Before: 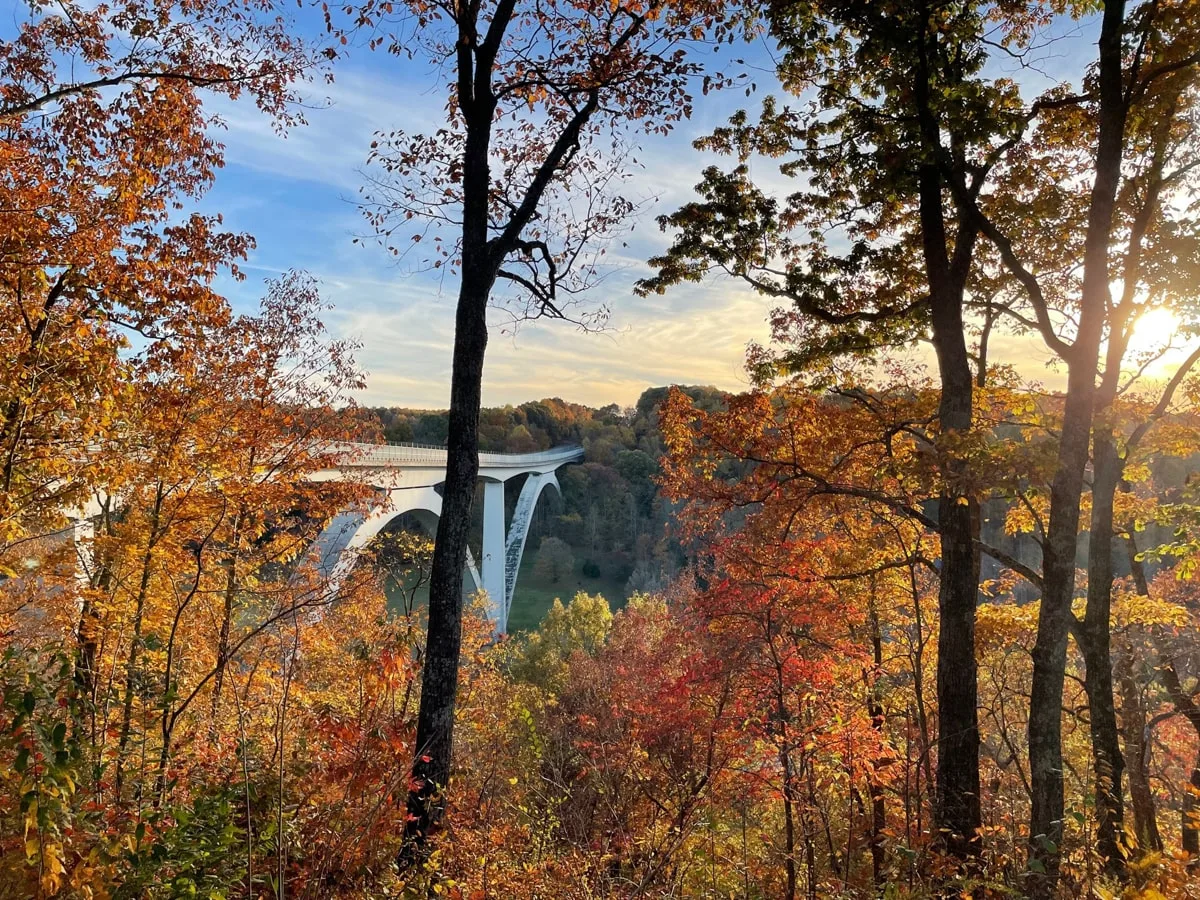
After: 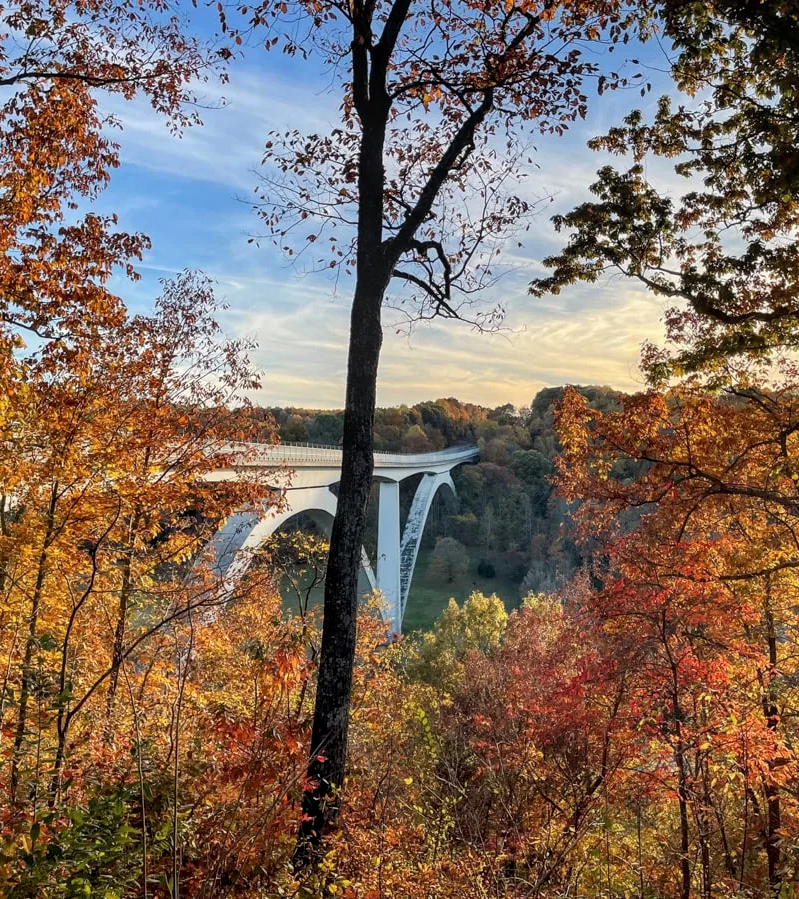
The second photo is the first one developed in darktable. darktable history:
local contrast: on, module defaults
crop and rotate: left 8.786%, right 24.548%
